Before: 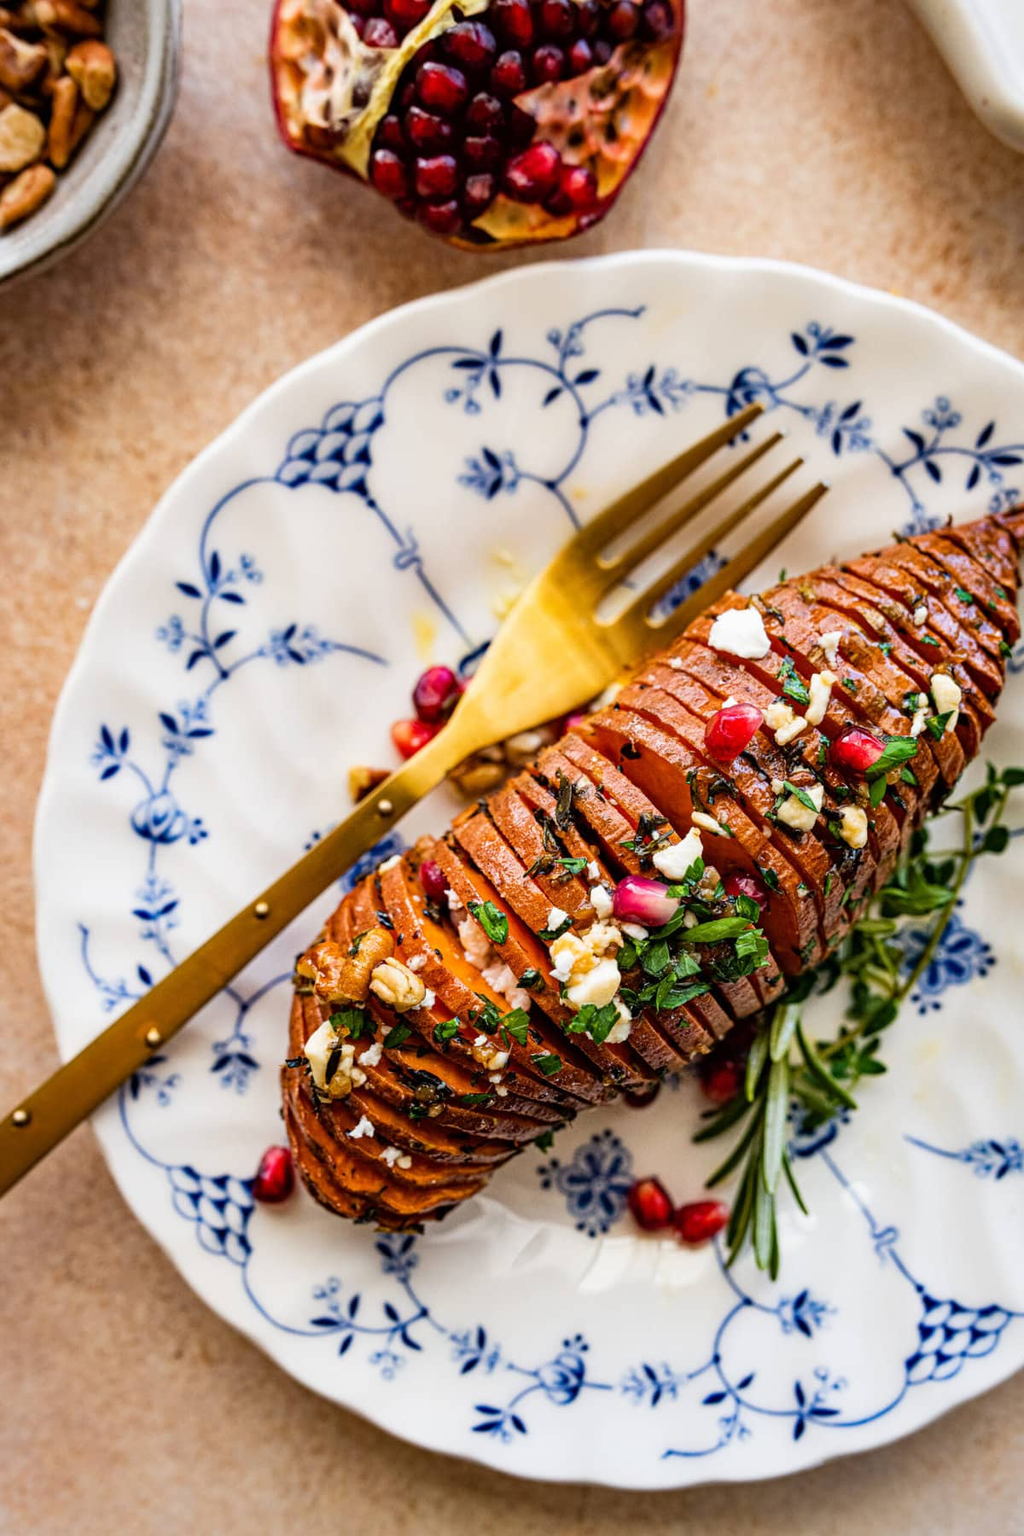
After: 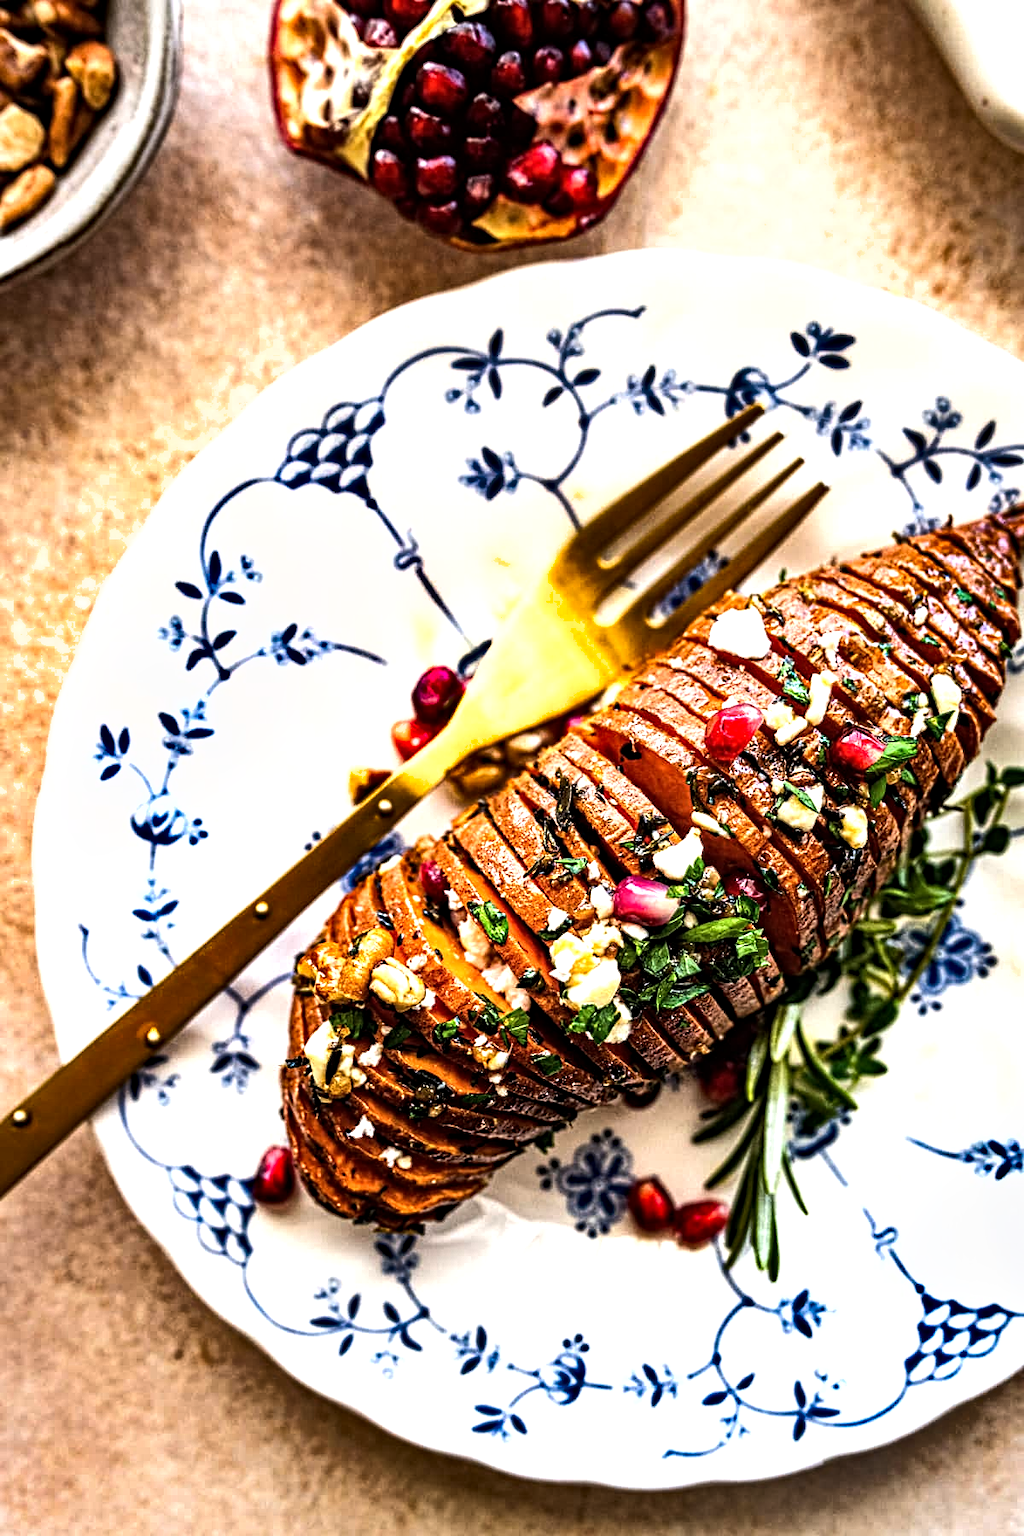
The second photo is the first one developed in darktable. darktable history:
contrast equalizer: y [[0.5, 0.5, 0.5, 0.539, 0.64, 0.611], [0.5 ×6], [0.5 ×6], [0 ×6], [0 ×6]]
tone equalizer: -8 EV -1.08 EV, -7 EV -1.01 EV, -6 EV -0.867 EV, -5 EV -0.578 EV, -3 EV 0.578 EV, -2 EV 0.867 EV, -1 EV 1.01 EV, +0 EV 1.08 EV, edges refinement/feathering 500, mask exposure compensation -1.57 EV, preserve details no
shadows and highlights: shadows 22.7, highlights -48.71, soften with gaussian
